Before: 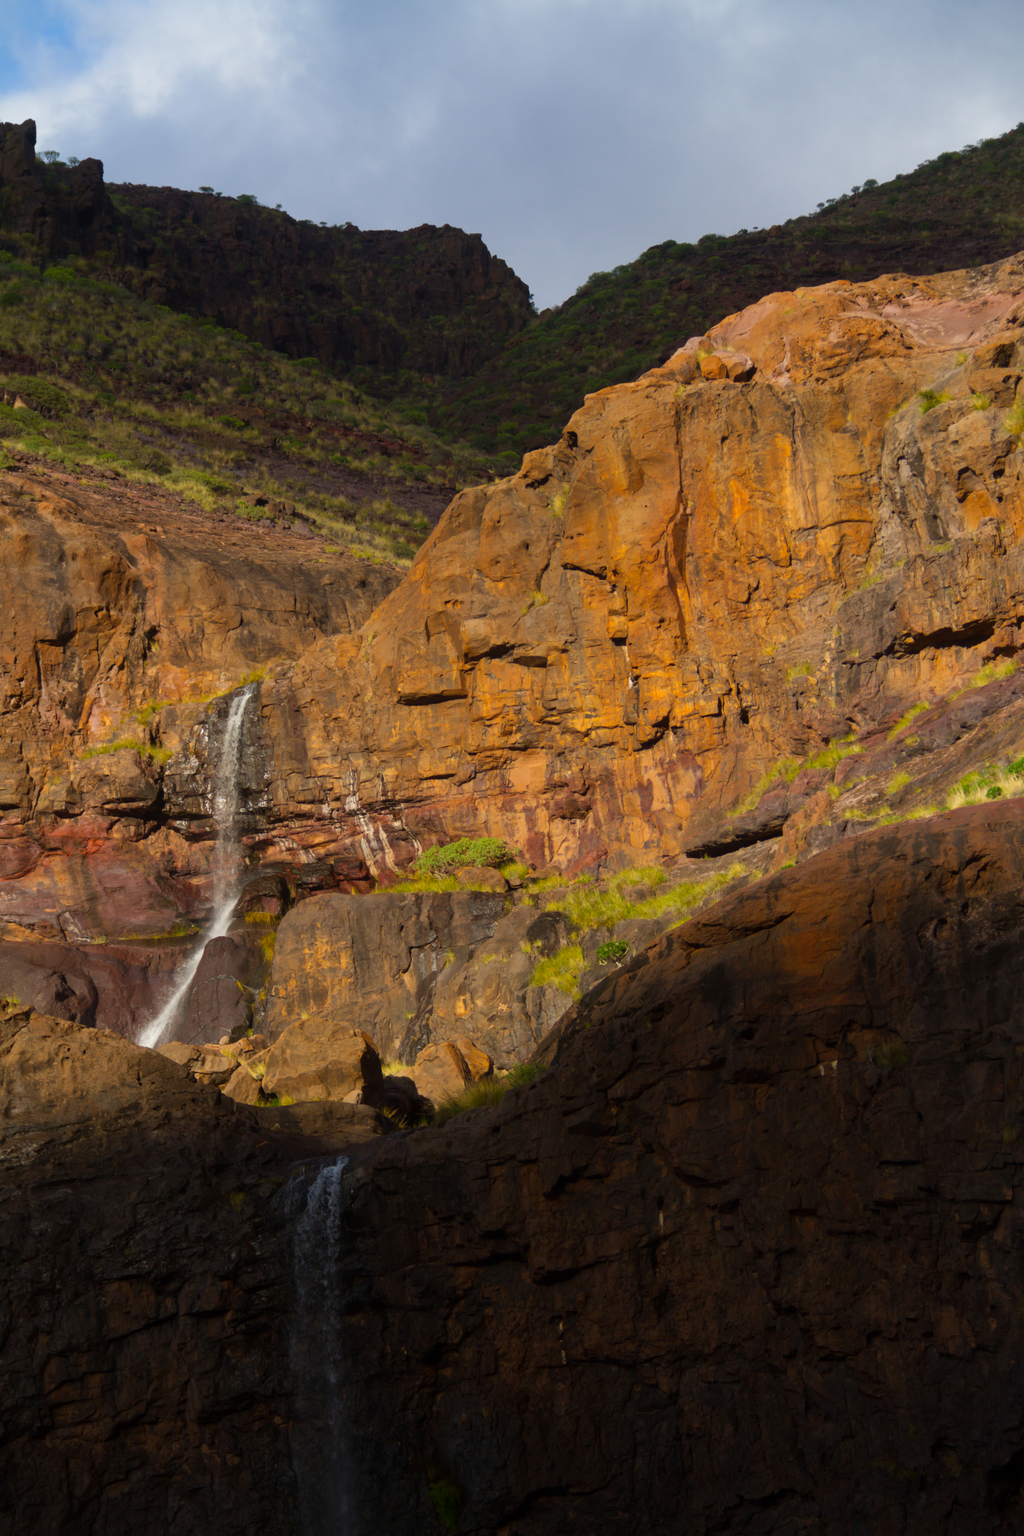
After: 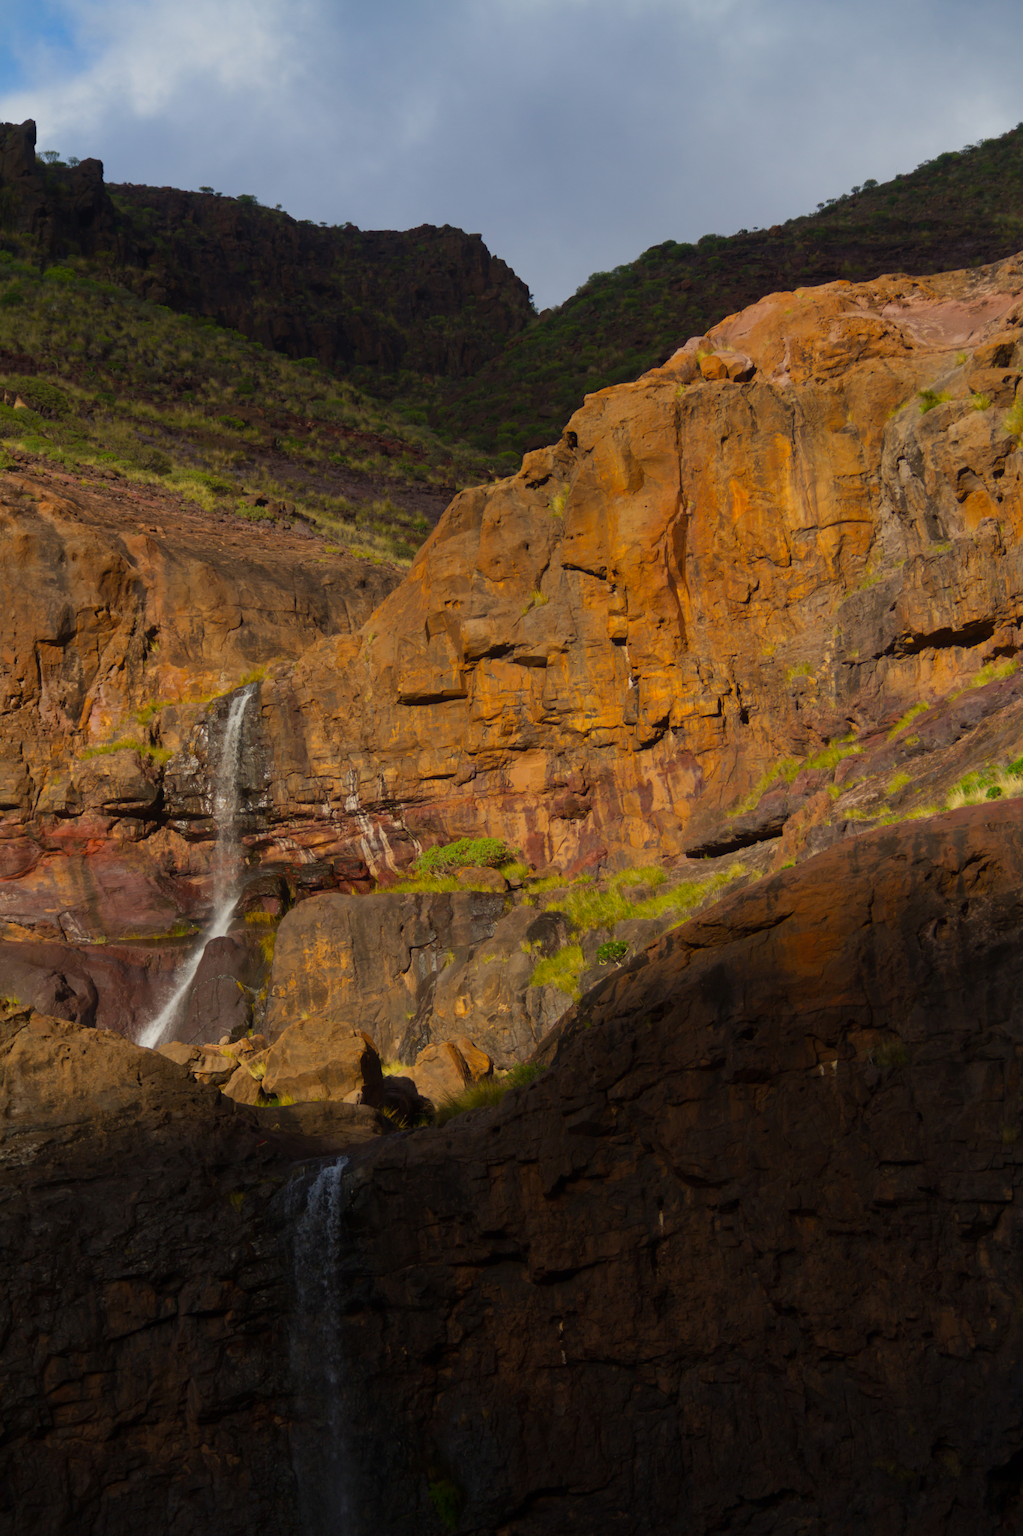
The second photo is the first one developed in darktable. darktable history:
white balance: emerald 1
shadows and highlights: radius 121.13, shadows 21.4, white point adjustment -9.72, highlights -14.39, soften with gaussian
